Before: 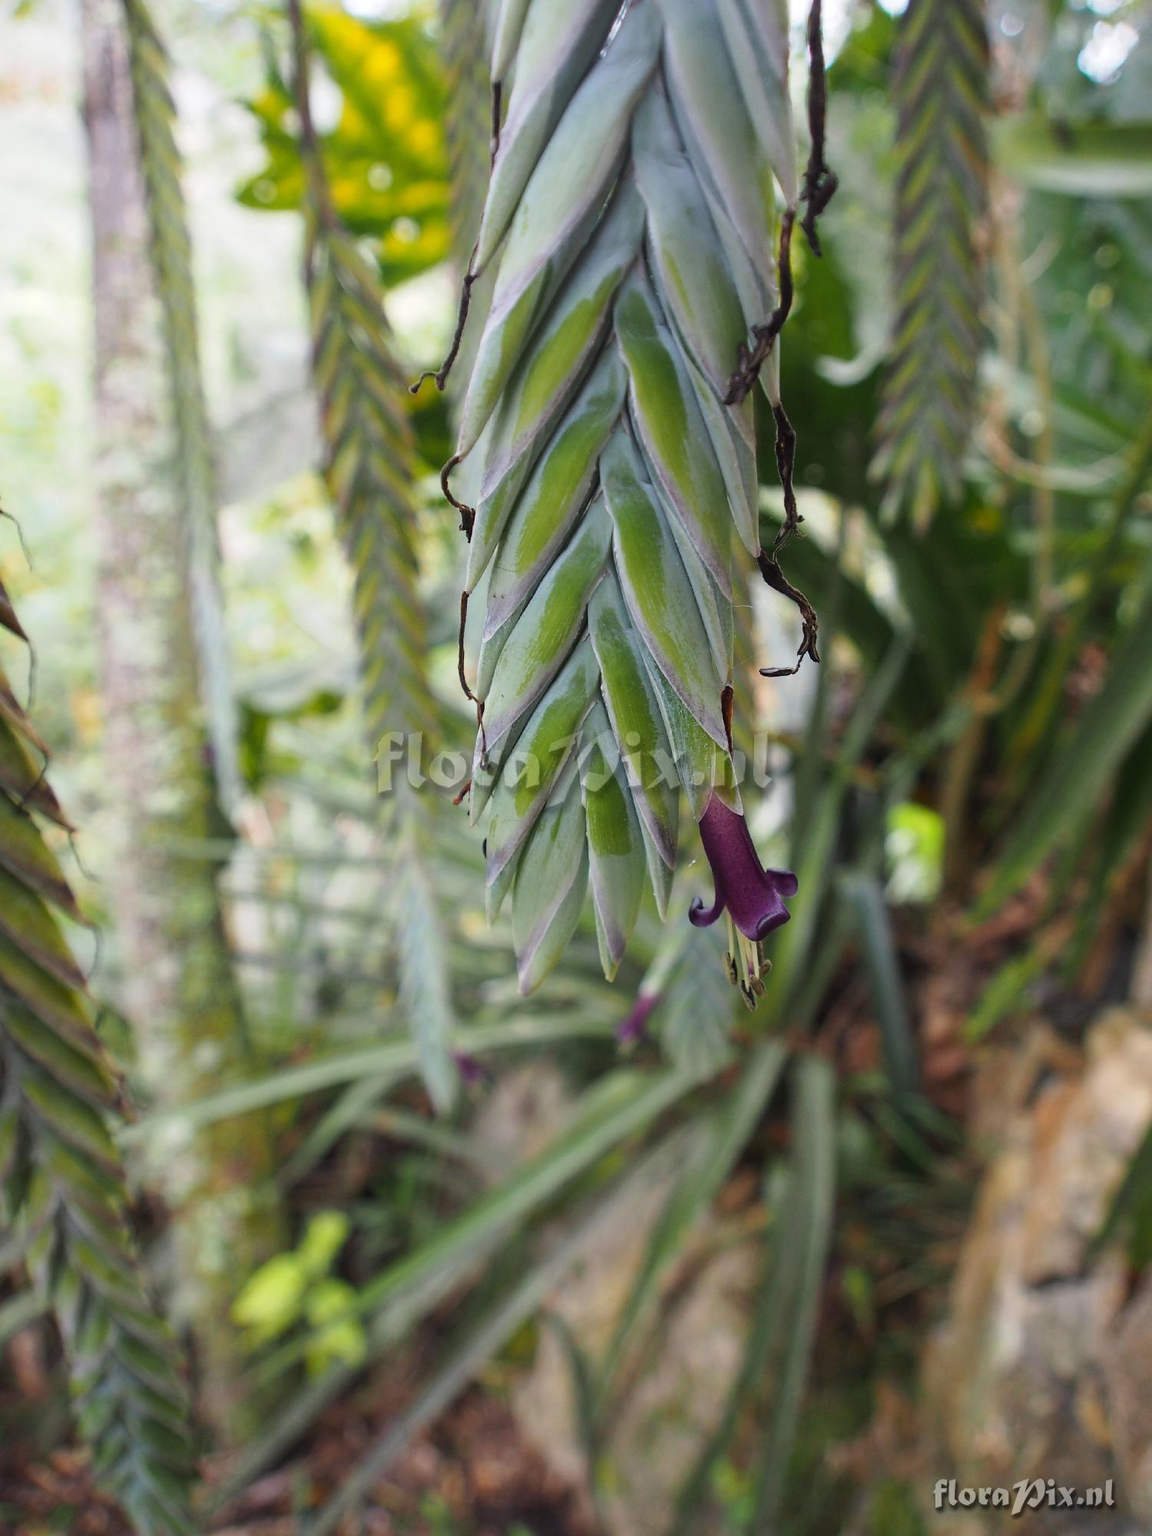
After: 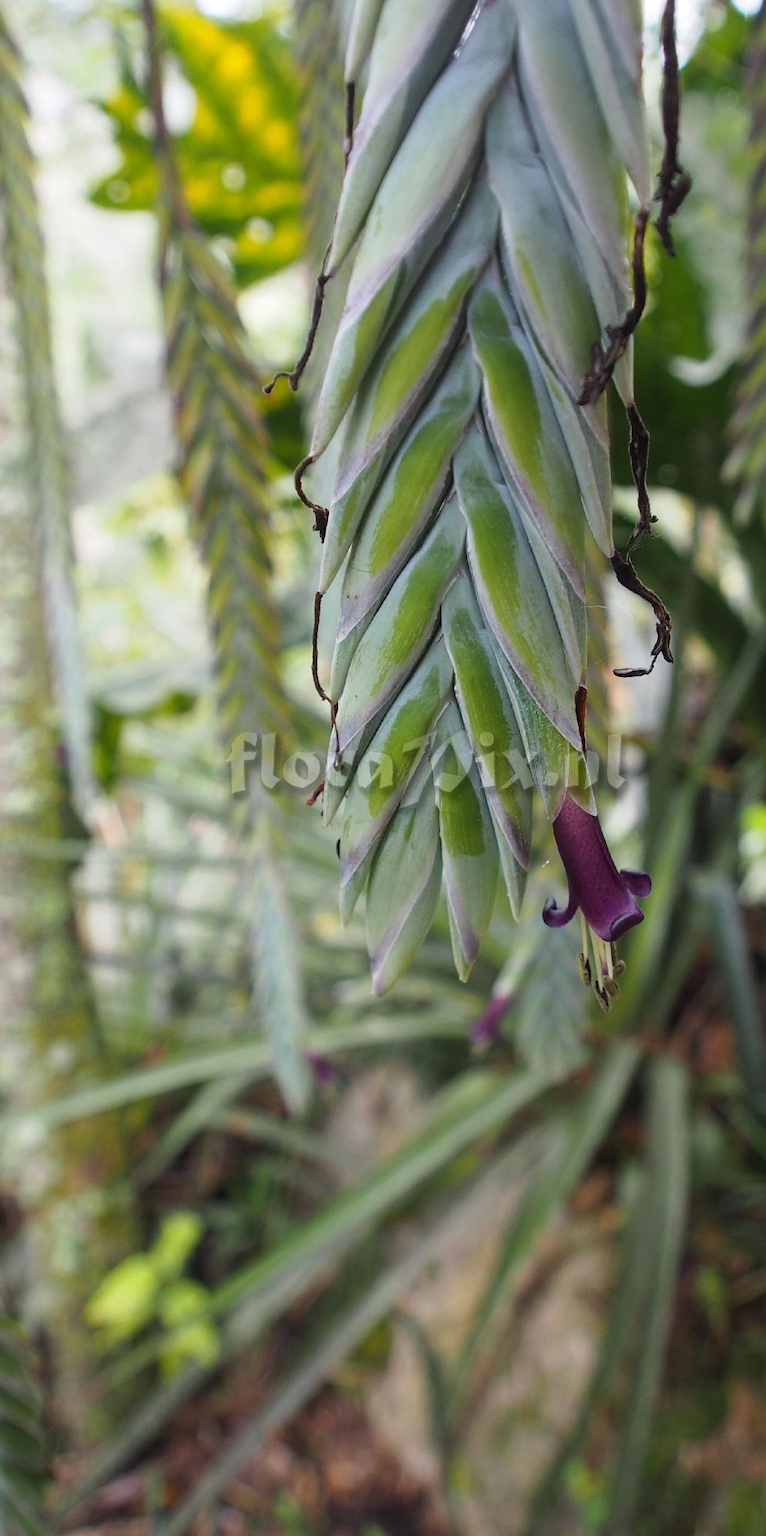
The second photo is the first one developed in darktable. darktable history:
crop and rotate: left 12.865%, right 20.584%
